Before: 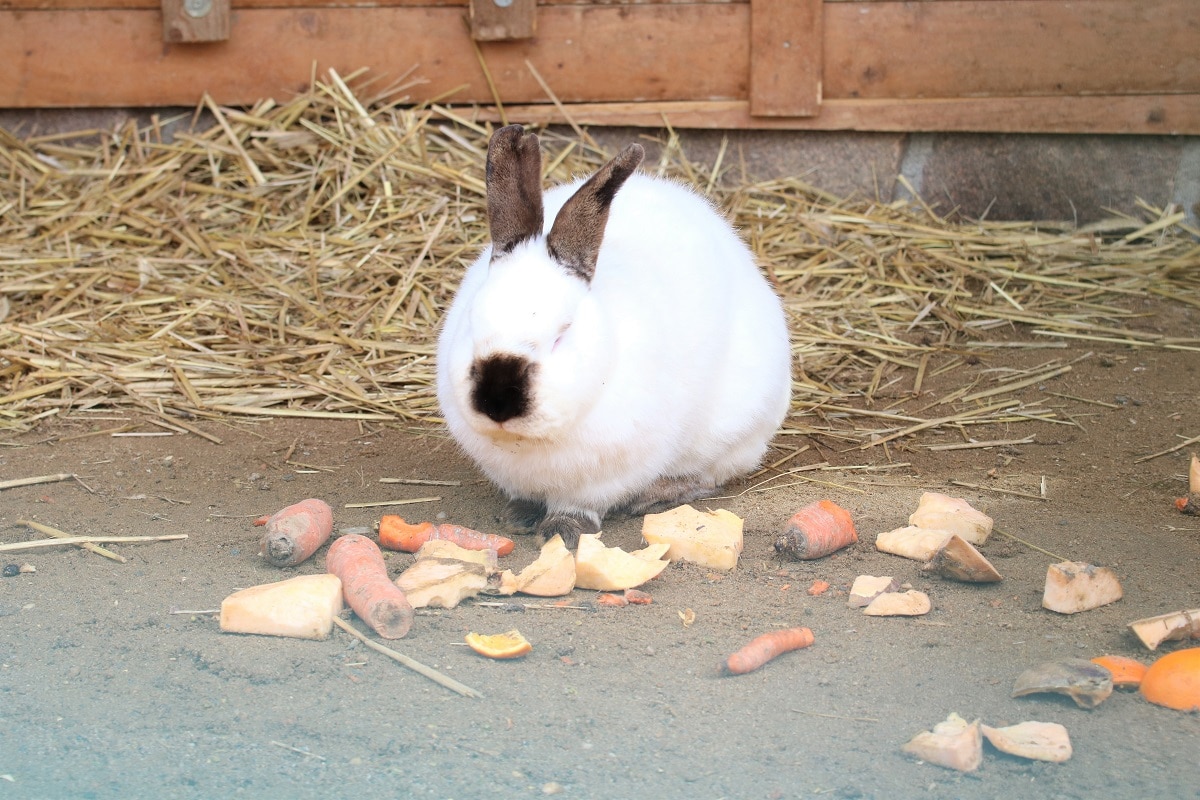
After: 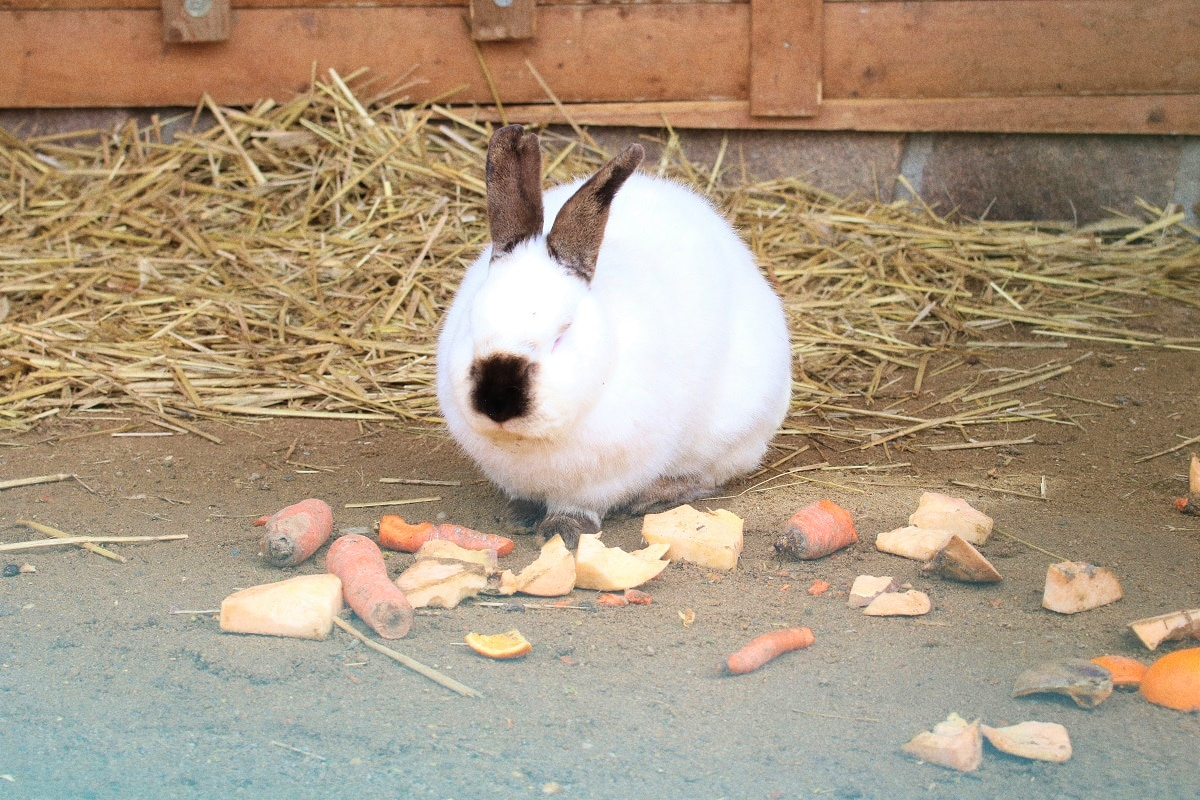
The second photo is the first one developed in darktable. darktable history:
velvia: on, module defaults
grain: coarseness 0.09 ISO
